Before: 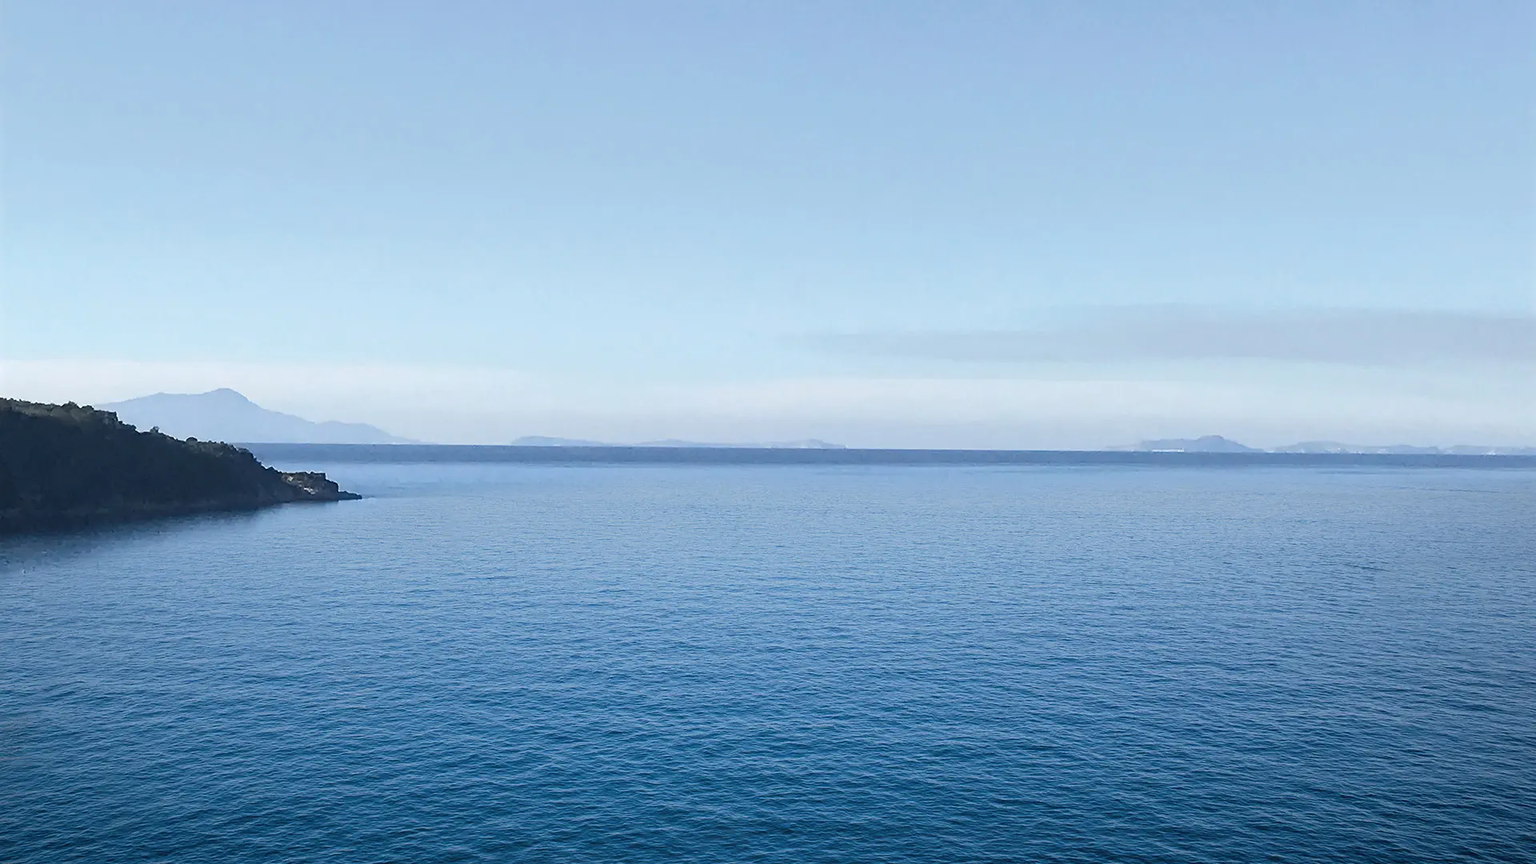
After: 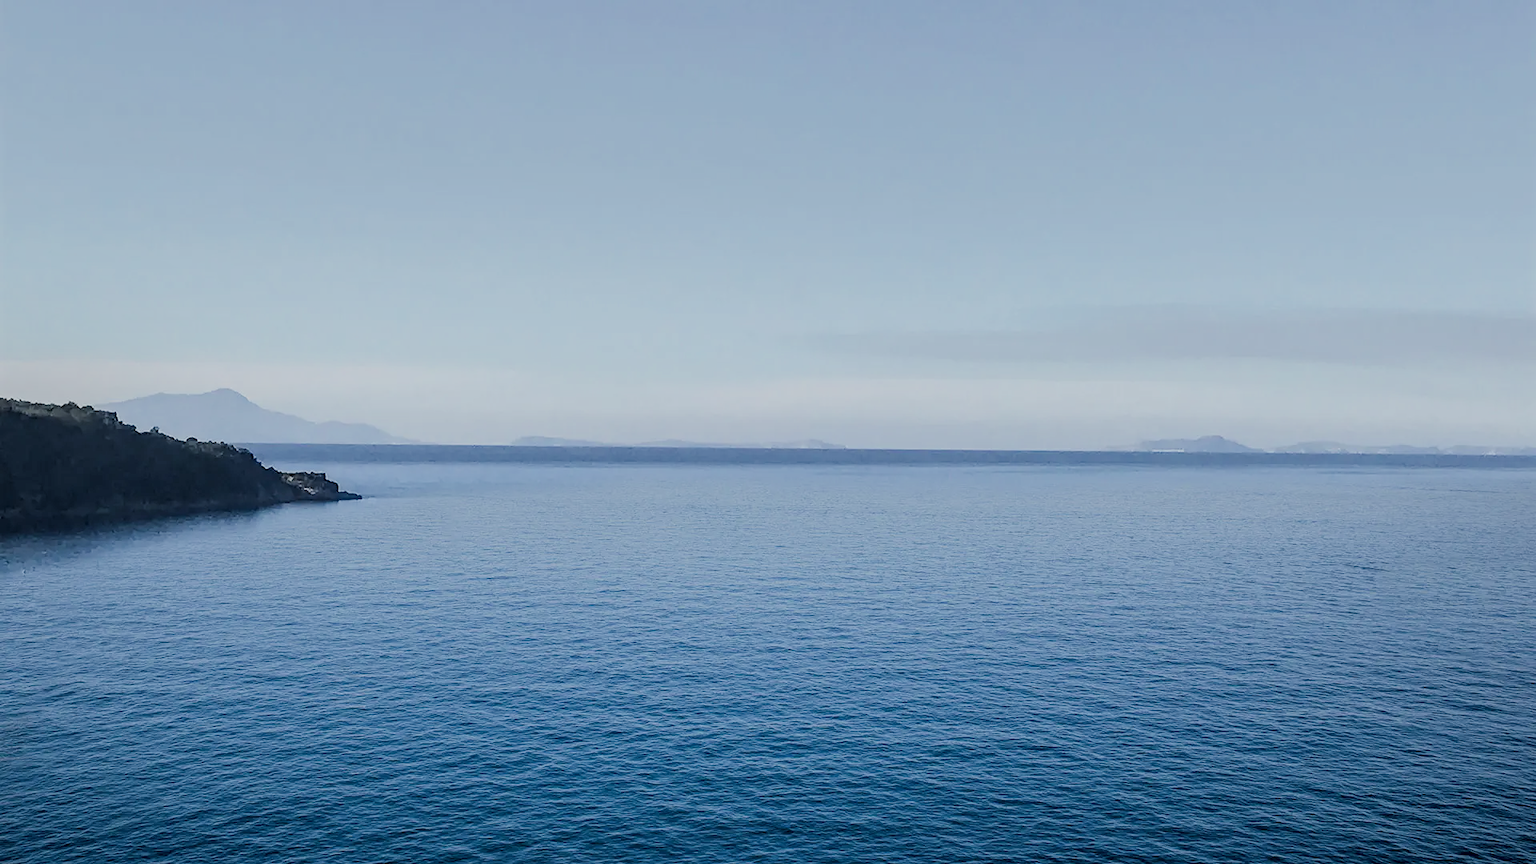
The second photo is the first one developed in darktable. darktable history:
tone equalizer: on, module defaults
filmic rgb: black relative exposure -6.98 EV, white relative exposure 5.63 EV, hardness 2.86
local contrast: detail 130%
